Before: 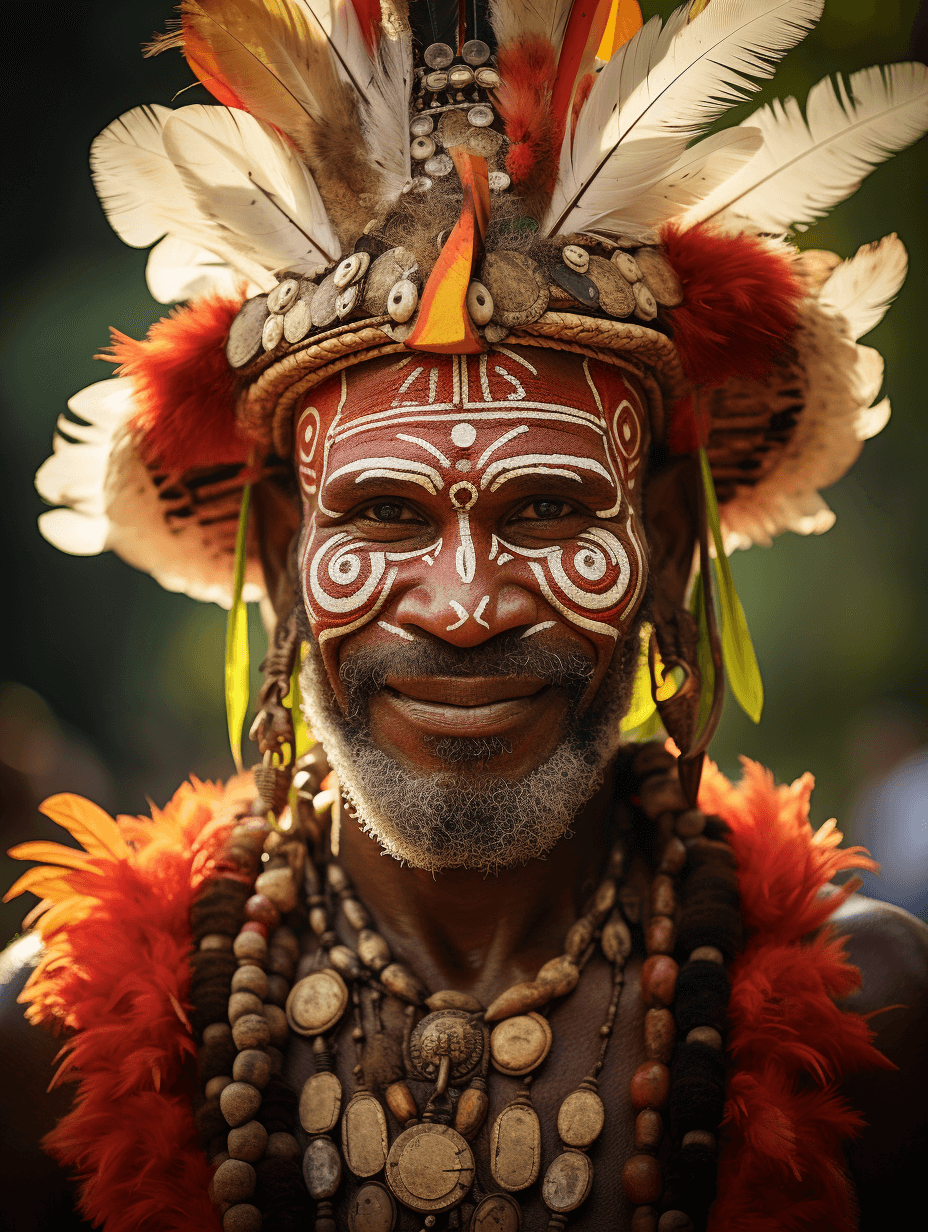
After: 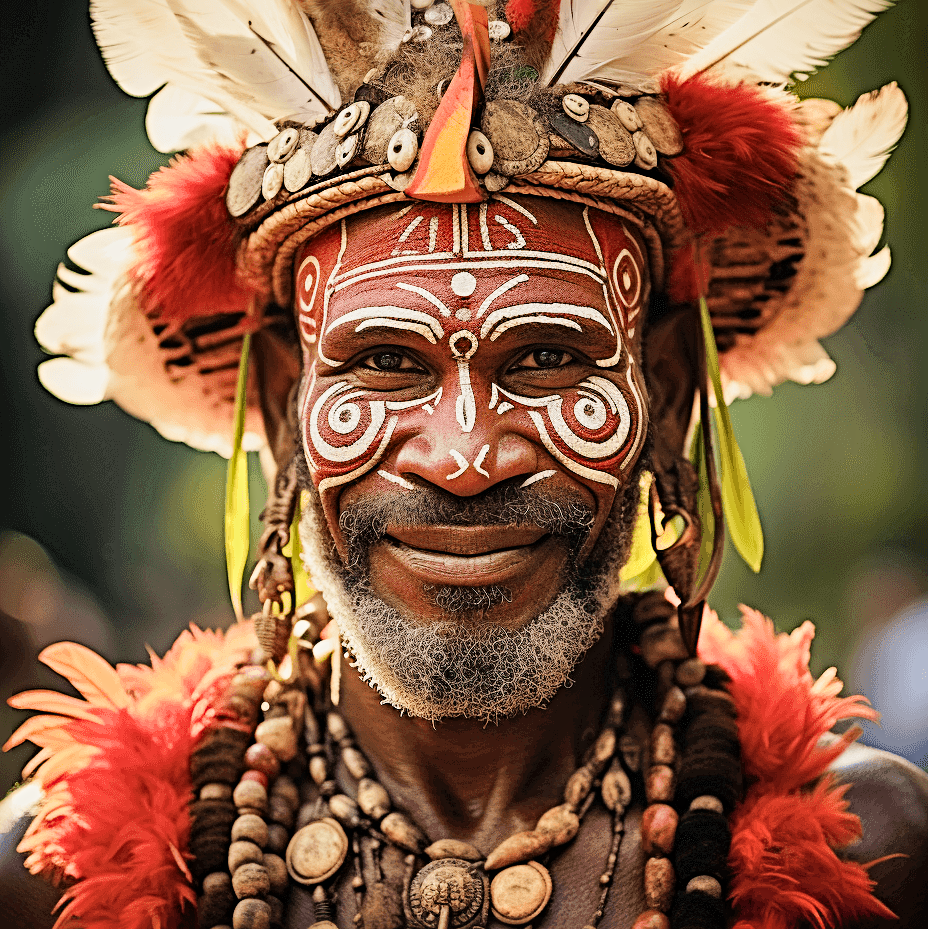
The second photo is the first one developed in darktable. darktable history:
shadows and highlights: shadows 47.59, highlights -42.14, soften with gaussian
crop and rotate: top 12.267%, bottom 12.256%
filmic rgb: black relative exposure -7.65 EV, white relative exposure 4.56 EV, threshold 5.95 EV, hardness 3.61, enable highlight reconstruction true
sharpen: radius 4.932
exposure: black level correction 0, exposure 1.097 EV, compensate exposure bias true, compensate highlight preservation false
